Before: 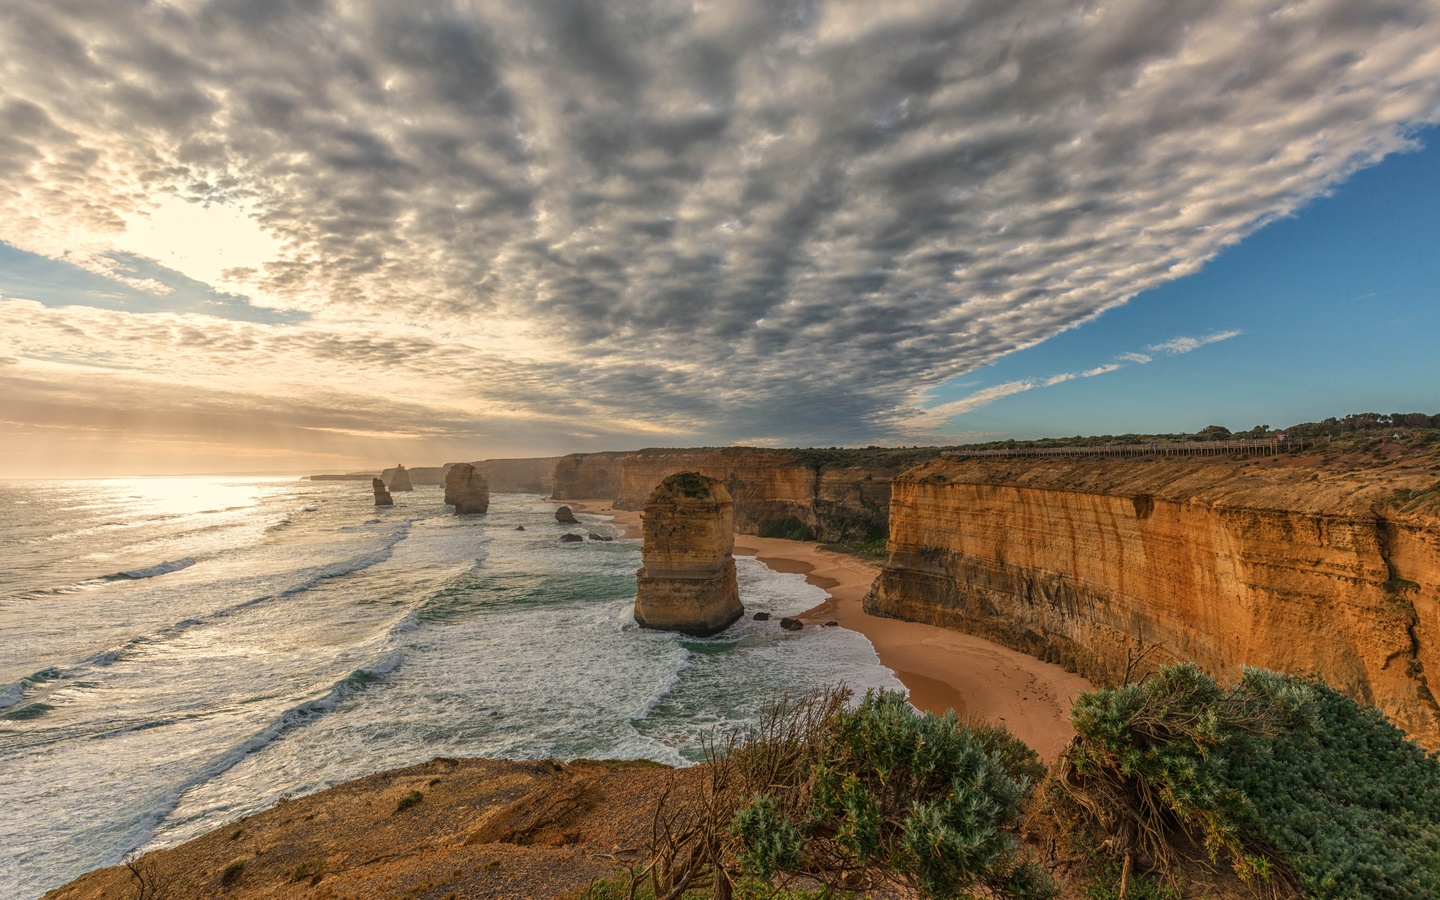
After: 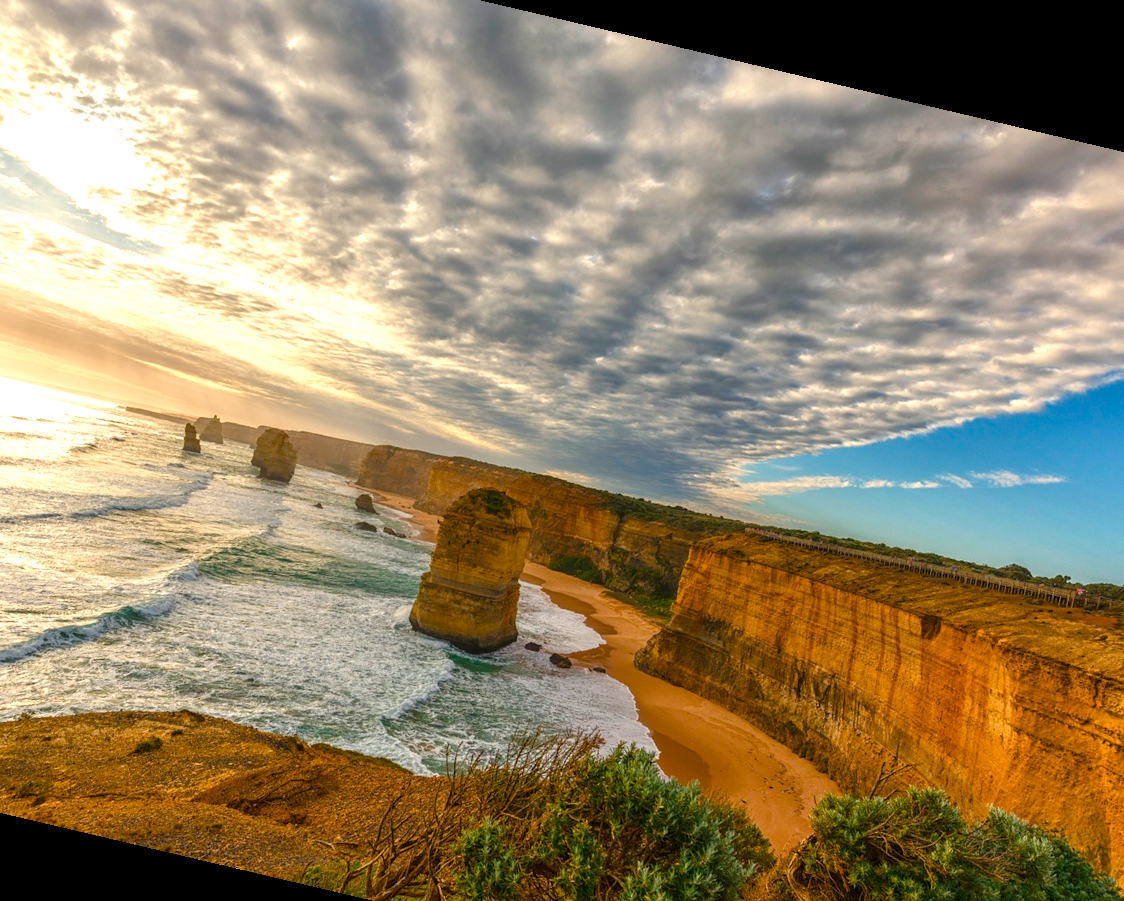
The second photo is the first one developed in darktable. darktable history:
color balance rgb: linear chroma grading › shadows -2.2%, linear chroma grading › highlights -15%, linear chroma grading › global chroma -10%, linear chroma grading › mid-tones -10%, perceptual saturation grading › global saturation 45%, perceptual saturation grading › highlights -50%, perceptual saturation grading › shadows 30%, perceptual brilliance grading › global brilliance 18%, global vibrance 45%
crop and rotate: left 17.046%, top 10.659%, right 12.989%, bottom 14.553%
rotate and perspective: rotation 13.27°, automatic cropping off
